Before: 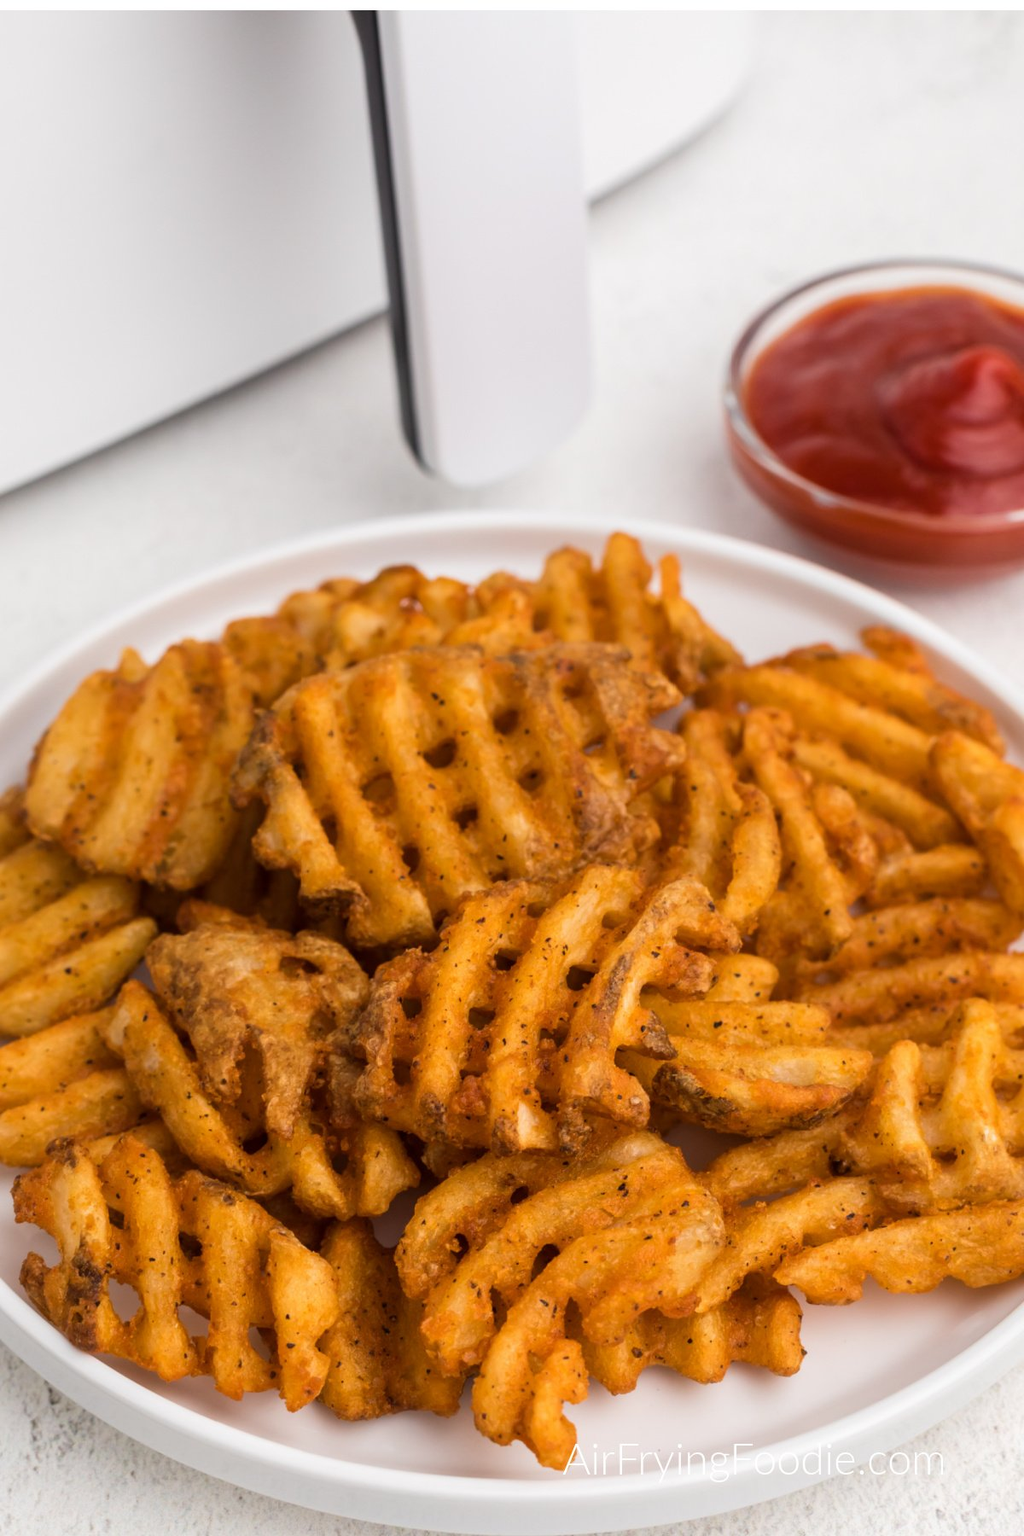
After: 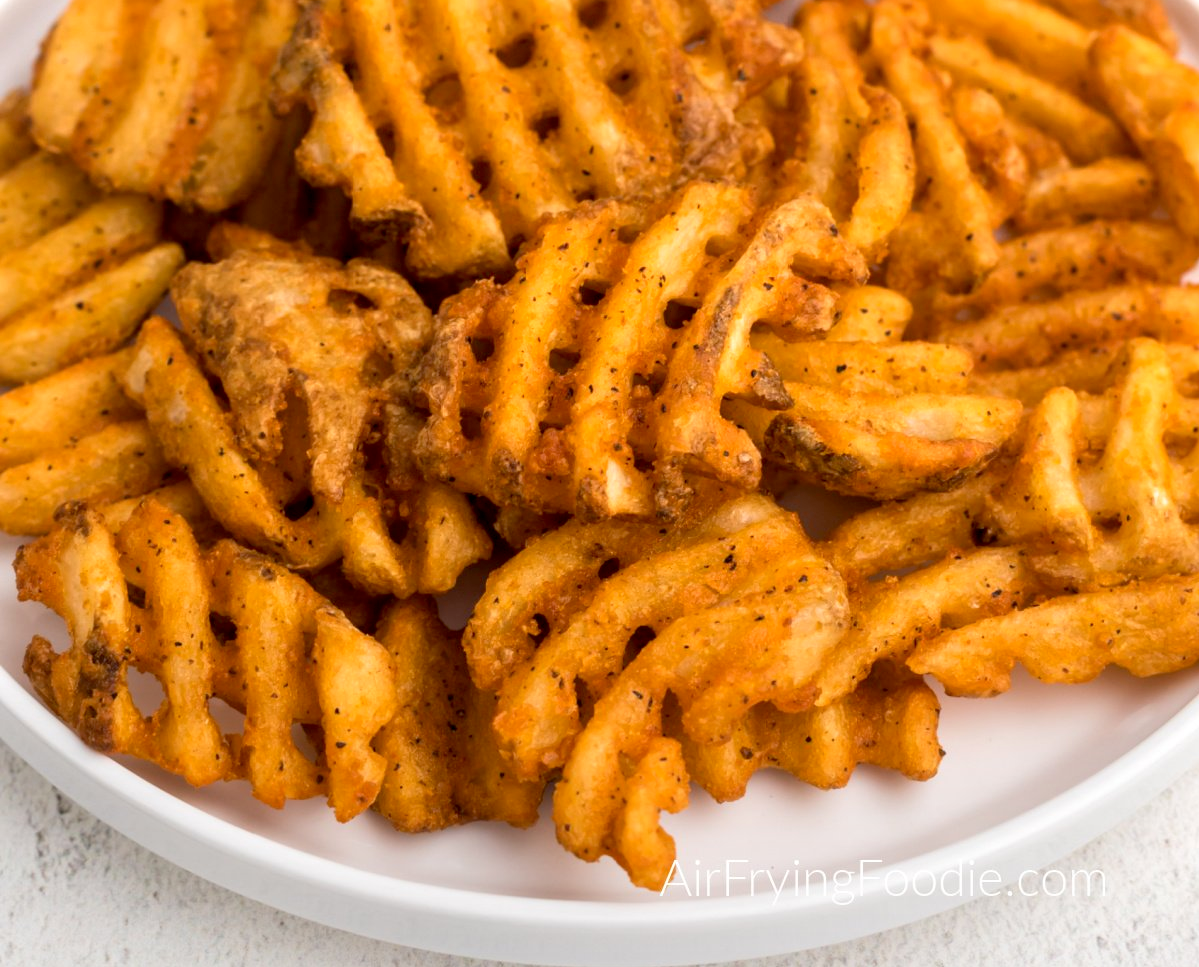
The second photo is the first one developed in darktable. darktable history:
exposure: black level correction 0.005, exposure 0.417 EV, compensate highlight preservation false
graduated density: rotation -180°, offset 27.42
crop and rotate: top 46.237%
